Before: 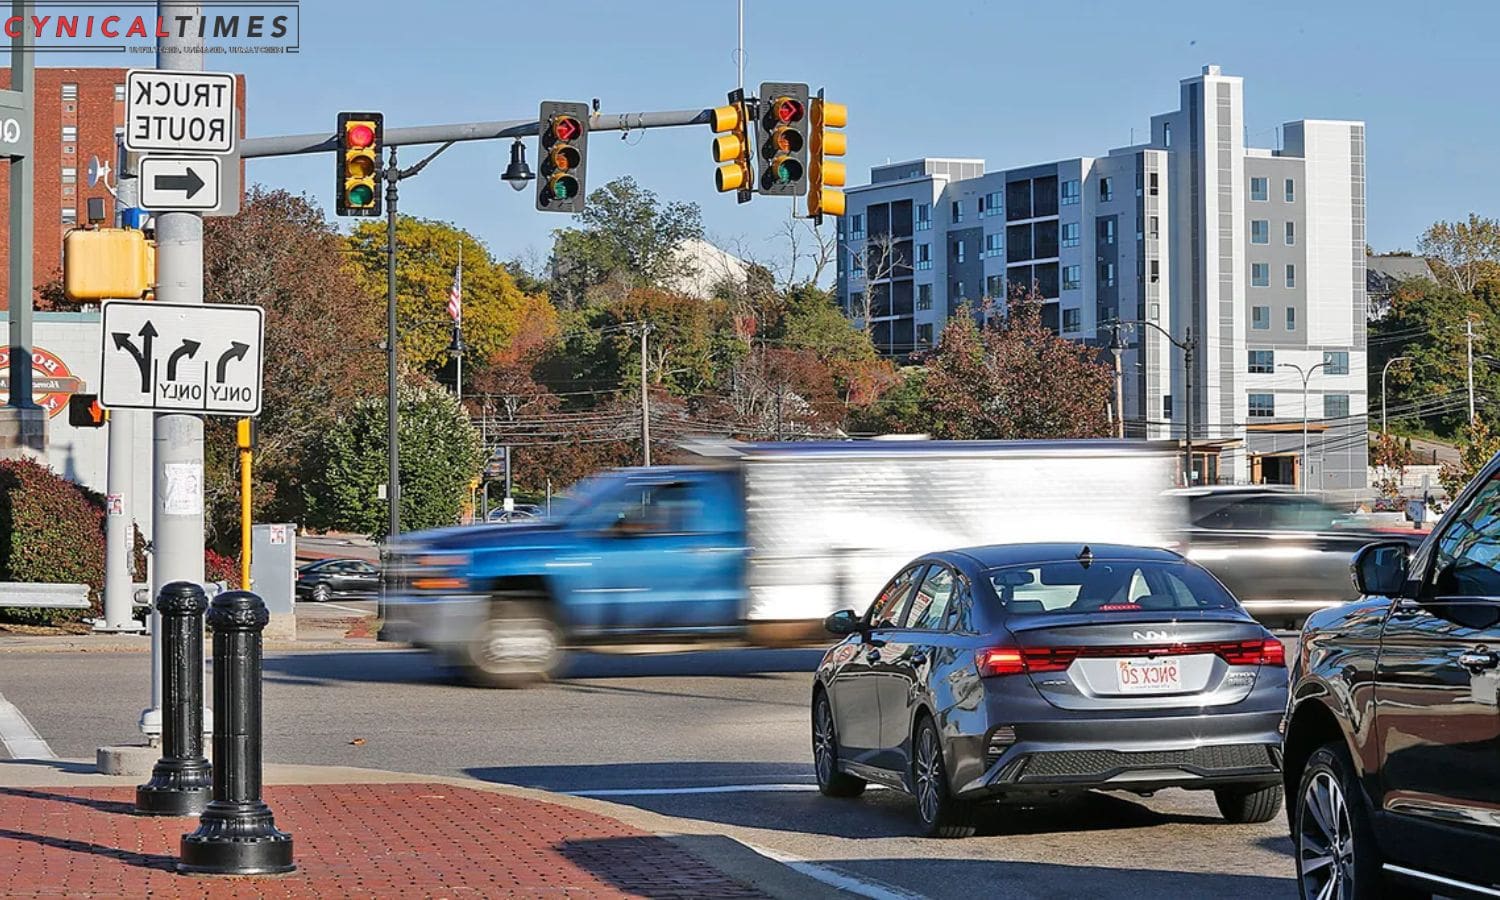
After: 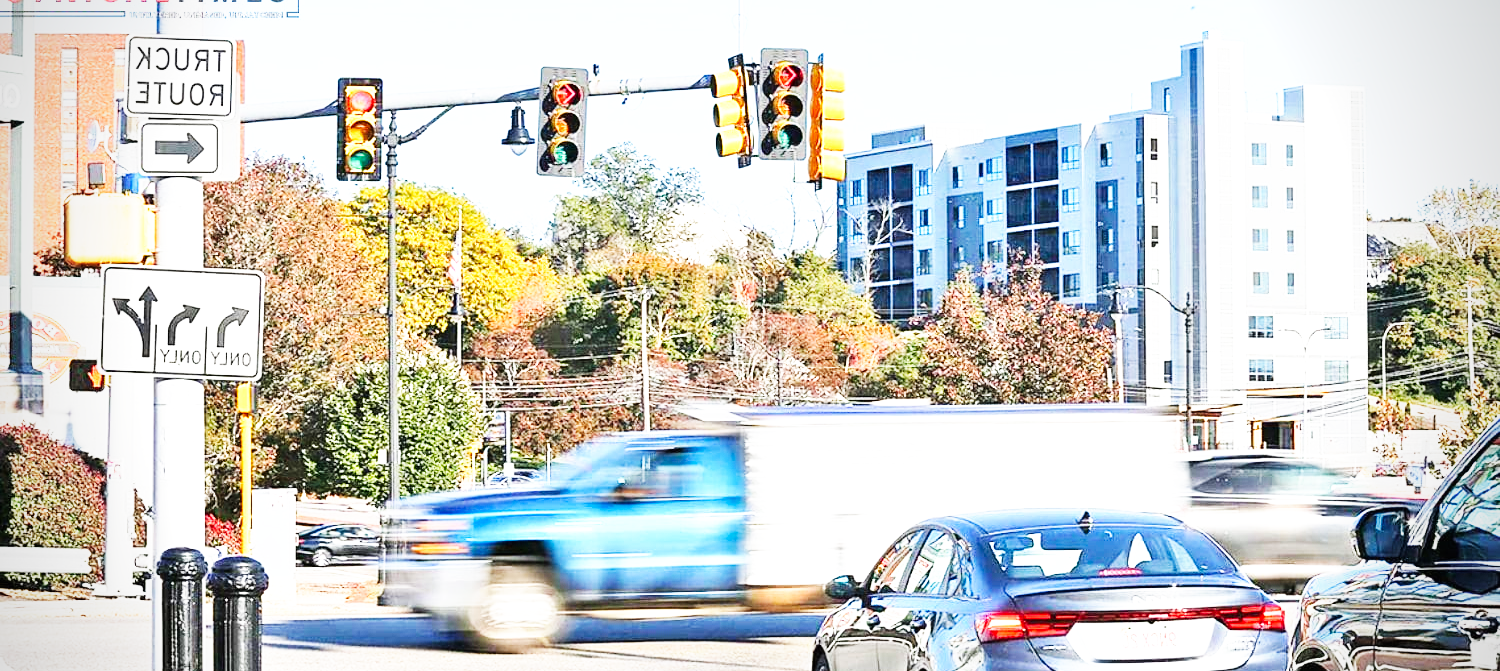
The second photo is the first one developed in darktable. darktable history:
exposure: black level correction 0, exposure 1.097 EV, compensate highlight preservation false
crop: top 3.921%, bottom 21.416%
vignetting: on, module defaults
base curve: curves: ch0 [(0, 0) (0.007, 0.004) (0.027, 0.03) (0.046, 0.07) (0.207, 0.54) (0.442, 0.872) (0.673, 0.972) (1, 1)], preserve colors none
